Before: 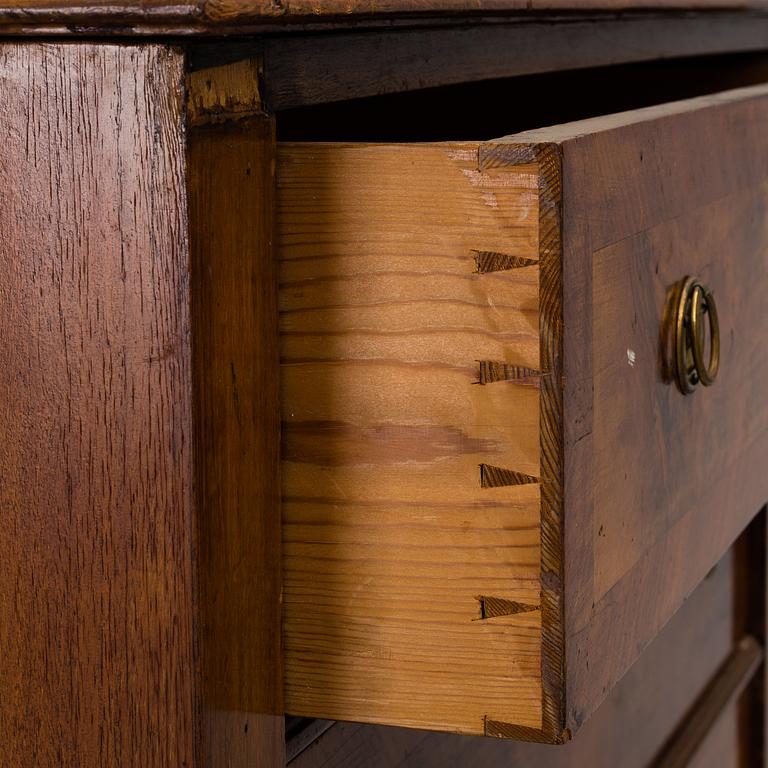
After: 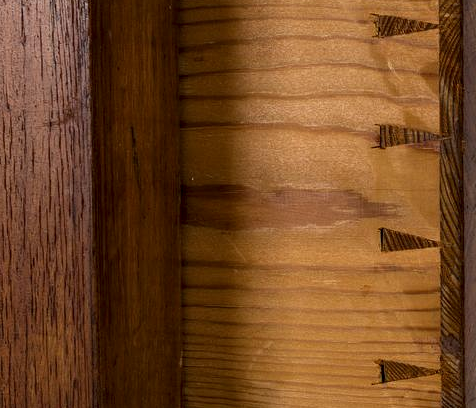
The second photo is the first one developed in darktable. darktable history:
crop: left 13.053%, top 30.83%, right 24.558%, bottom 15.746%
local contrast: highlights 28%, detail 130%
color calibration: illuminant Planckian (black body), x 0.352, y 0.352, temperature 4809.78 K
